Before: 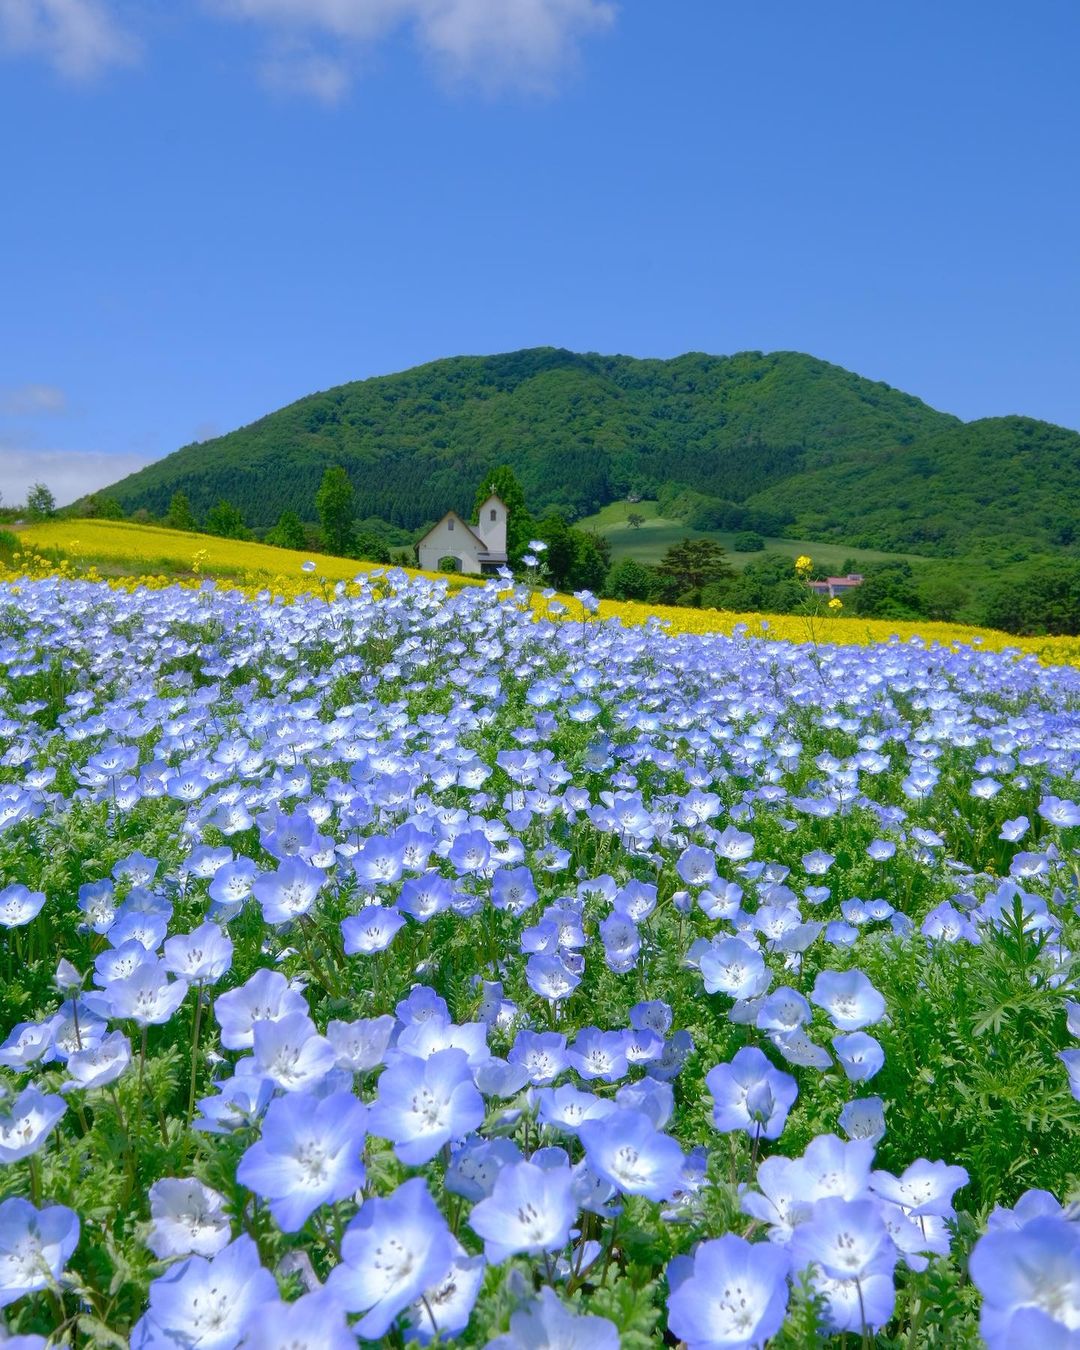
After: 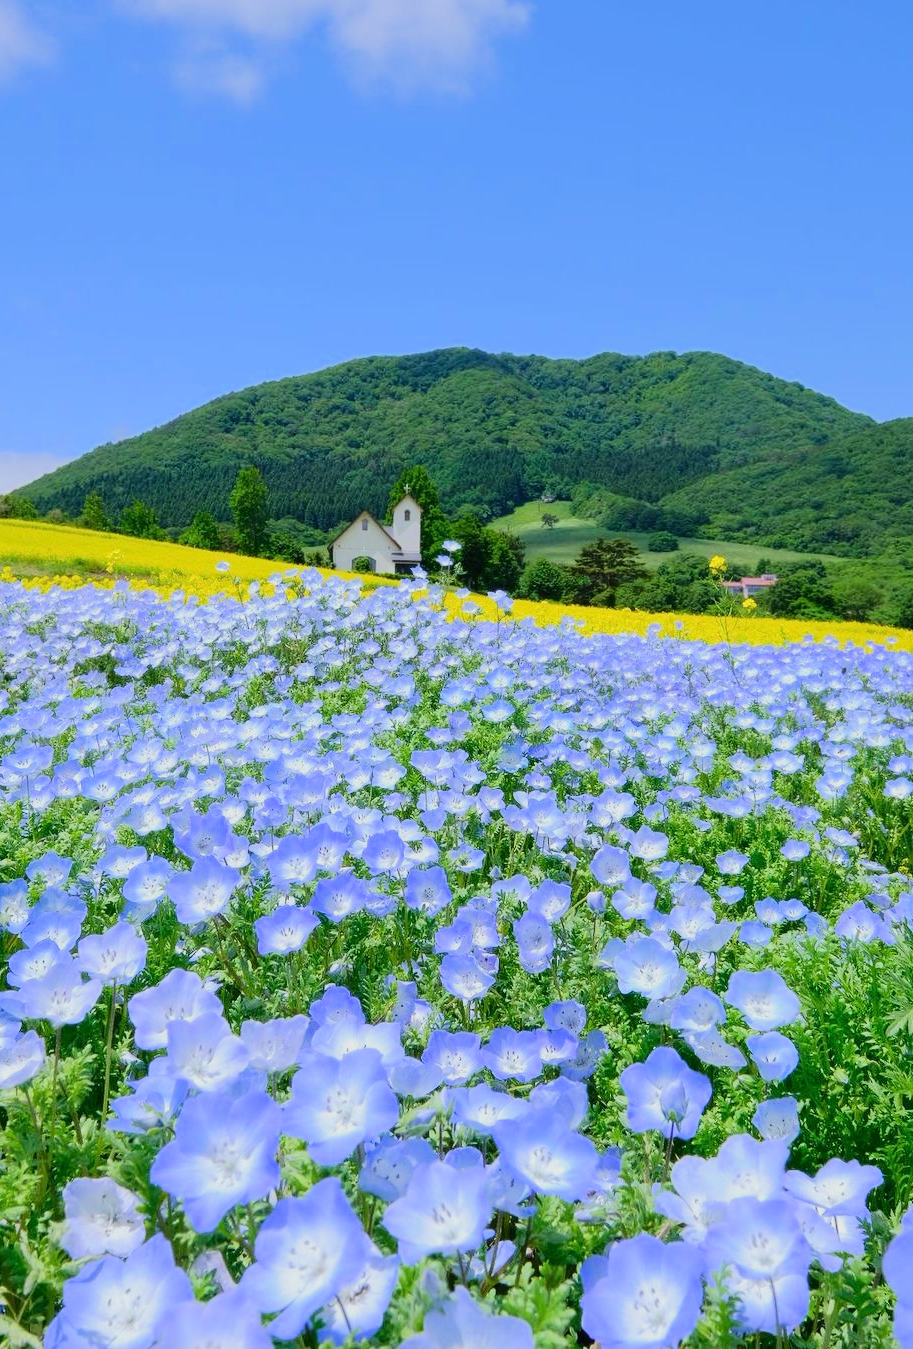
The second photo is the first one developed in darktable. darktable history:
crop: left 8.021%, right 7.387%
exposure: exposure -0.554 EV, compensate exposure bias true, compensate highlight preservation false
tone equalizer: -7 EV 0.159 EV, -6 EV 0.566 EV, -5 EV 1.12 EV, -4 EV 1.36 EV, -3 EV 1.16 EV, -2 EV 0.6 EV, -1 EV 0.146 EV, edges refinement/feathering 500, mask exposure compensation -1.57 EV, preserve details no
